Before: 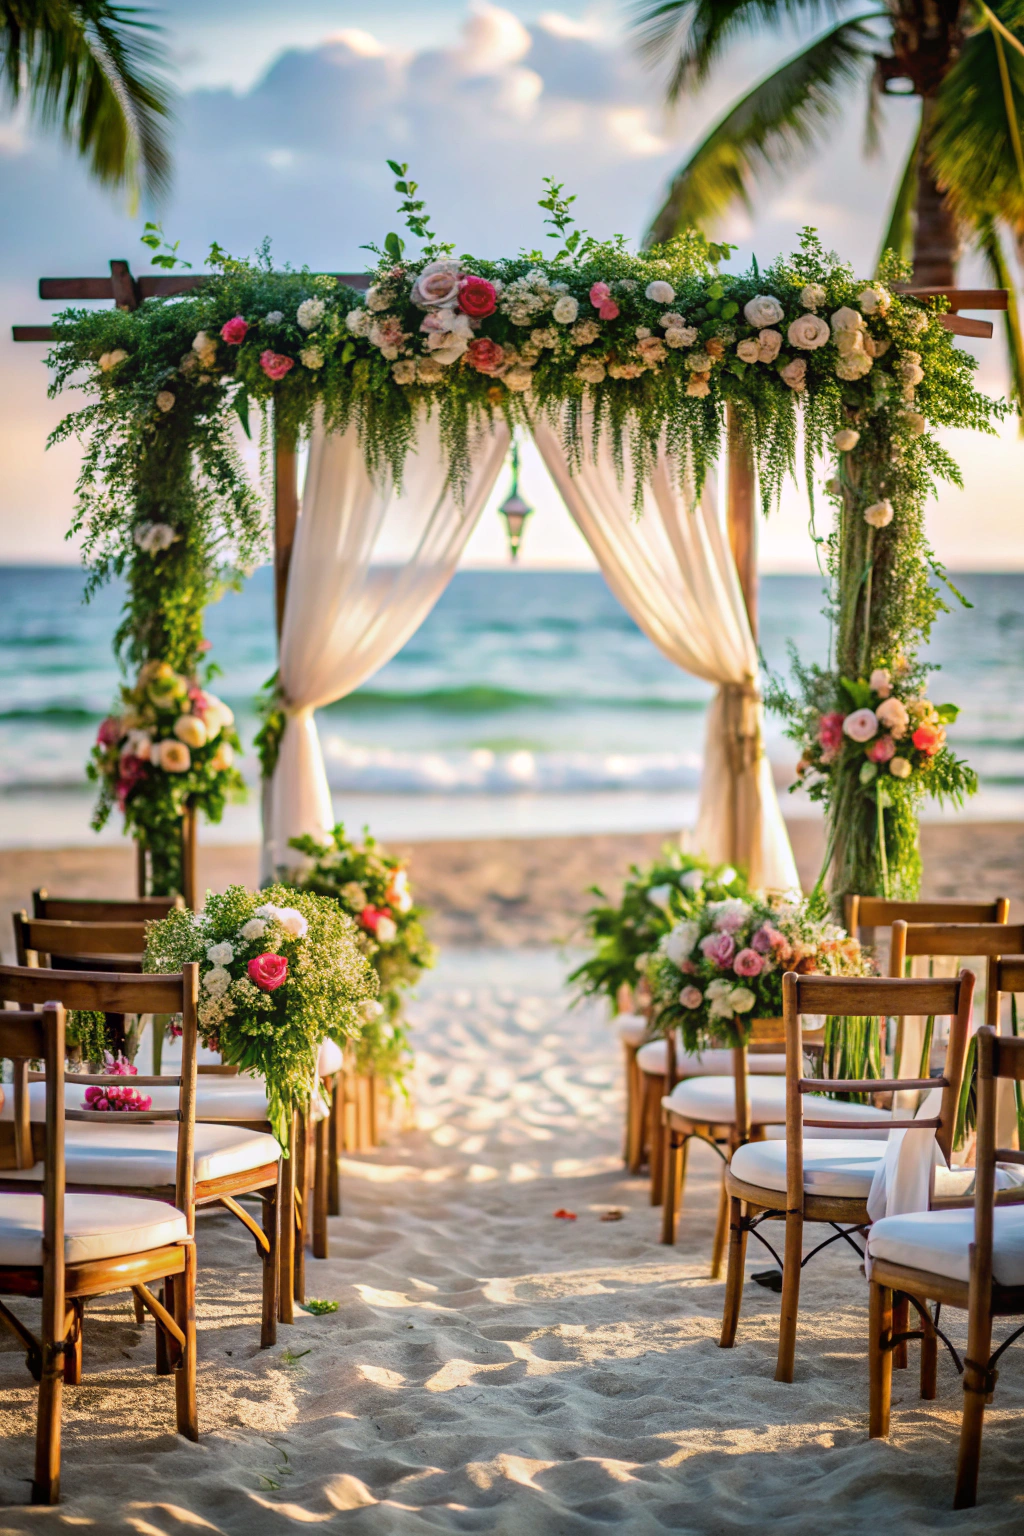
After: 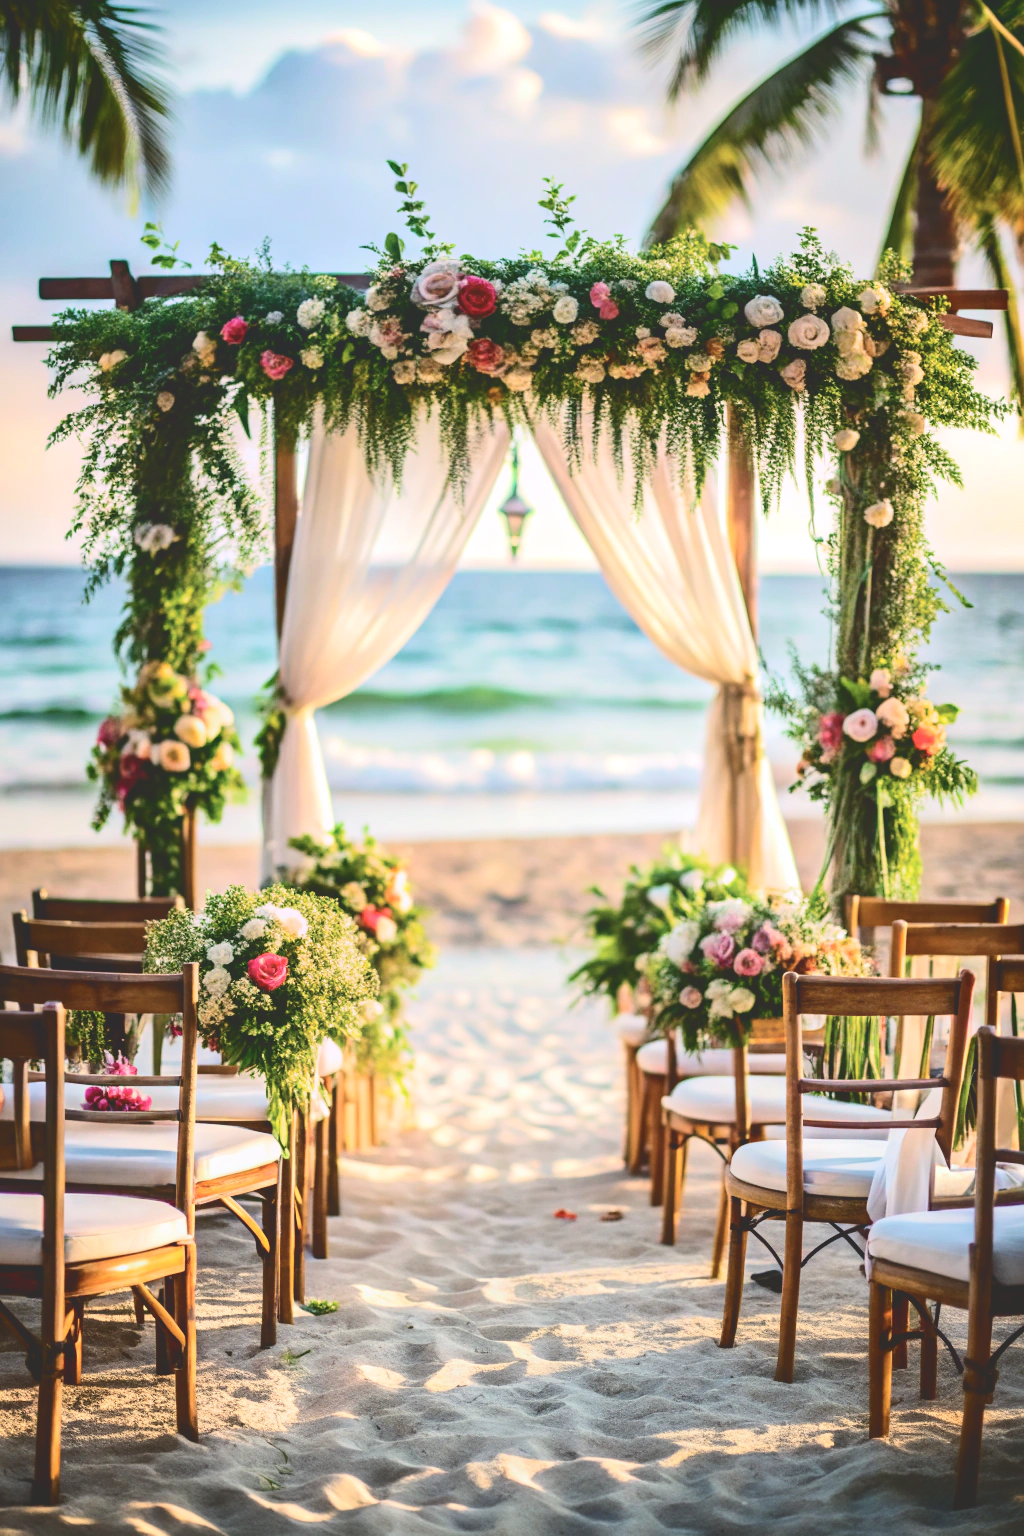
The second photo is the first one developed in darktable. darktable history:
exposure: black level correction -0.009, exposure 0.07 EV, compensate highlight preservation false
tone curve: curves: ch0 [(0, 0) (0.003, 0.172) (0.011, 0.177) (0.025, 0.177) (0.044, 0.177) (0.069, 0.178) (0.1, 0.181) (0.136, 0.19) (0.177, 0.208) (0.224, 0.226) (0.277, 0.274) (0.335, 0.338) (0.399, 0.43) (0.468, 0.535) (0.543, 0.635) (0.623, 0.726) (0.709, 0.815) (0.801, 0.882) (0.898, 0.936) (1, 1)], color space Lab, independent channels, preserve colors none
